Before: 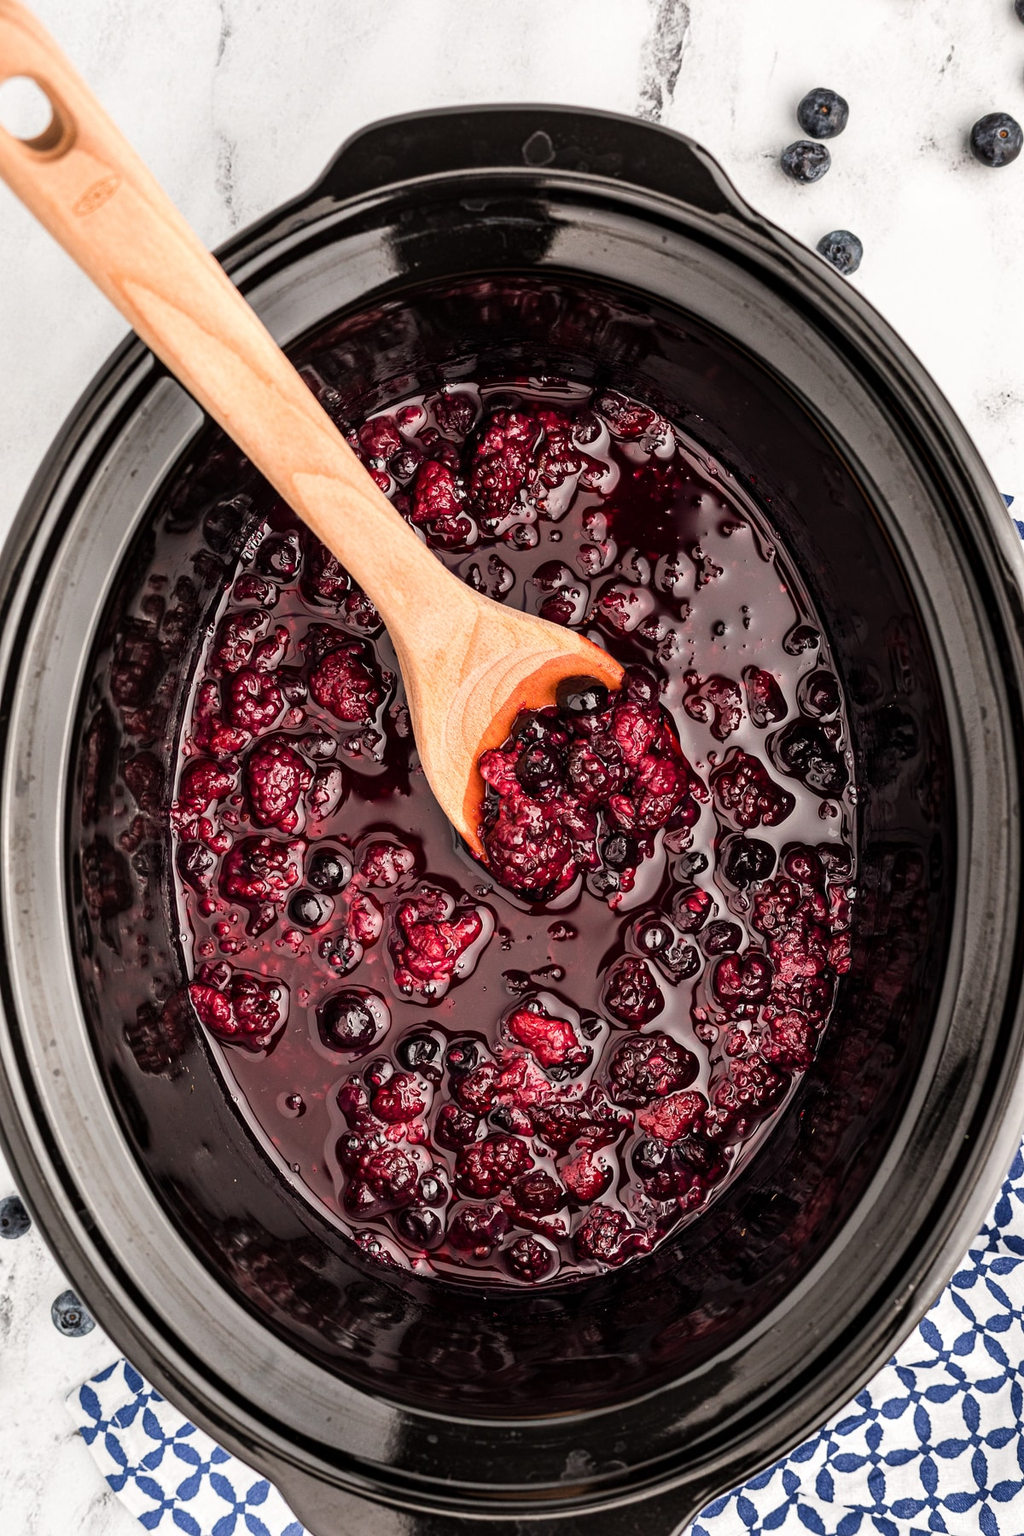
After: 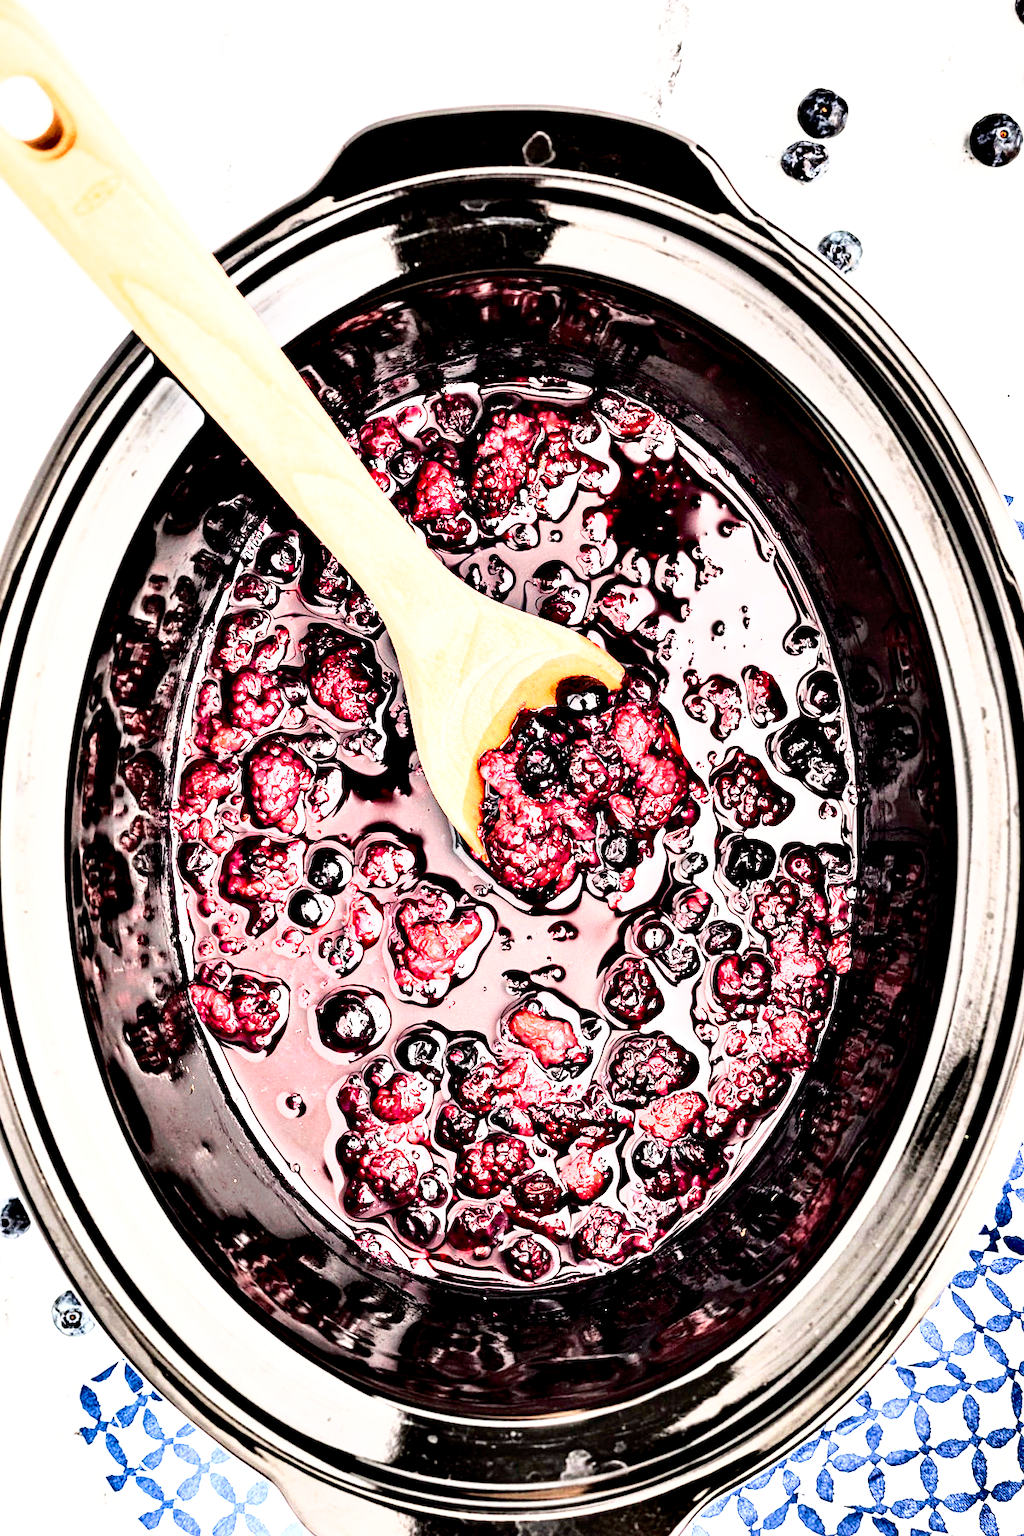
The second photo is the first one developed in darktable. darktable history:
tone curve: curves: ch0 [(0, 0) (0.003, 0.013) (0.011, 0.017) (0.025, 0.035) (0.044, 0.093) (0.069, 0.146) (0.1, 0.179) (0.136, 0.243) (0.177, 0.294) (0.224, 0.332) (0.277, 0.412) (0.335, 0.454) (0.399, 0.531) (0.468, 0.611) (0.543, 0.669) (0.623, 0.738) (0.709, 0.823) (0.801, 0.881) (0.898, 0.951) (1, 1)], preserve colors none
base curve: curves: ch0 [(0, 0) (0.012, 0.01) (0.073, 0.168) (0.31, 0.711) (0.645, 0.957) (1, 1)]
contrast equalizer: y [[0.627 ×6], [0.563 ×6], [0 ×6], [0 ×6], [0 ×6]]
exposure: black level correction 0, exposure 1.296 EV, compensate highlight preservation false
